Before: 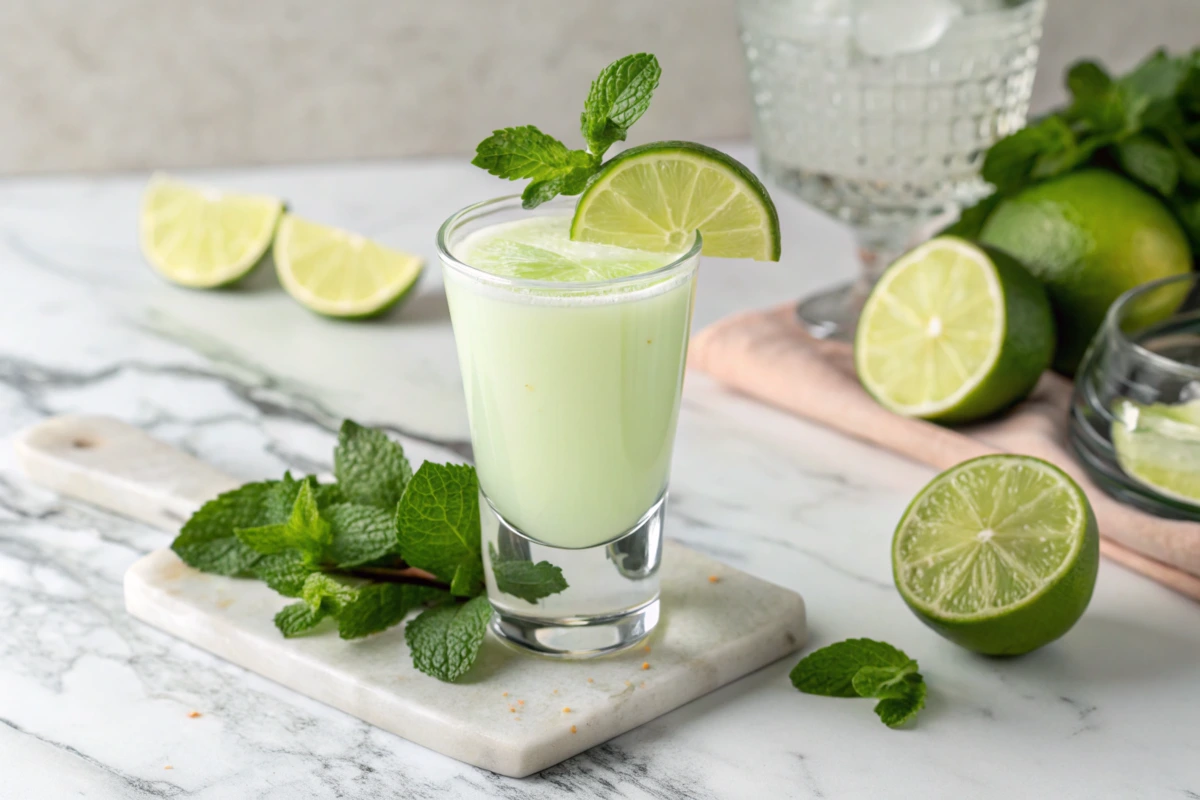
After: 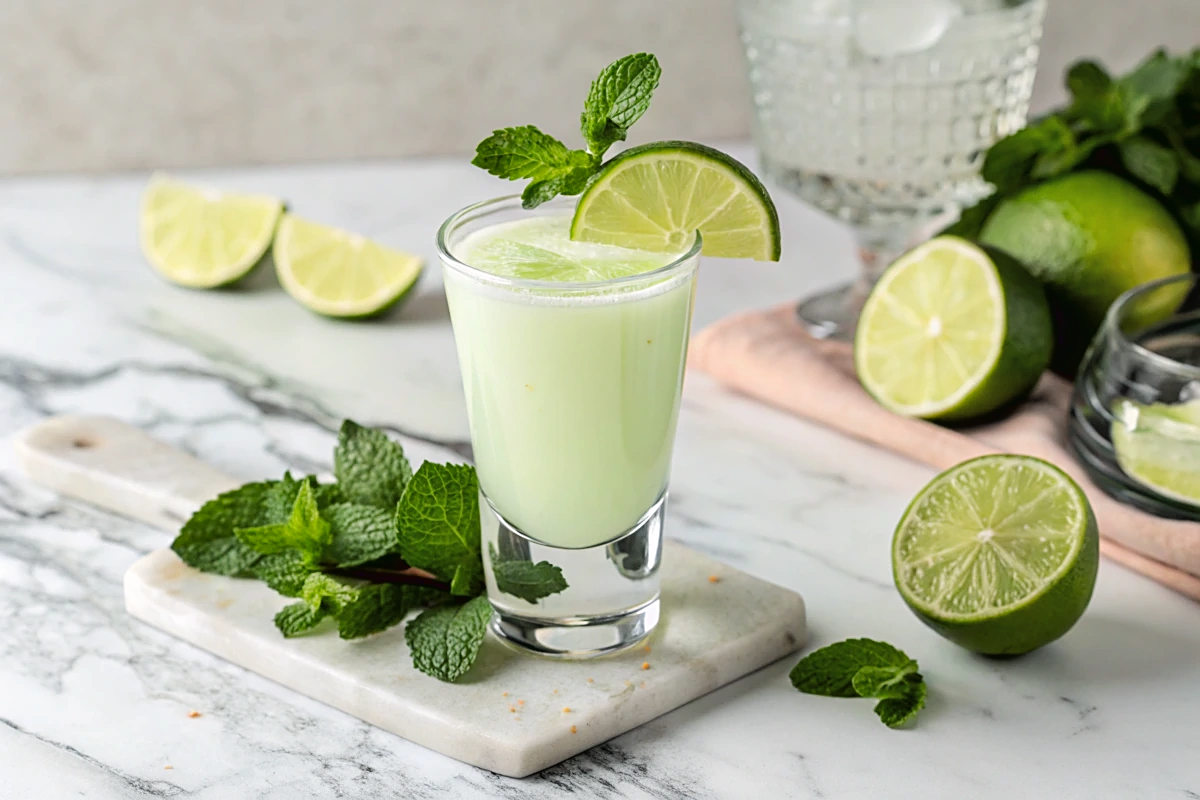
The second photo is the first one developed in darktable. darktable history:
sharpen: on, module defaults
tone curve: curves: ch0 [(0, 0.019) (0.11, 0.036) (0.259, 0.214) (0.378, 0.365) (0.499, 0.529) (1, 1)], color space Lab, linked channels, preserve colors none
shadows and highlights: shadows 37.27, highlights -28.18, soften with gaussian
